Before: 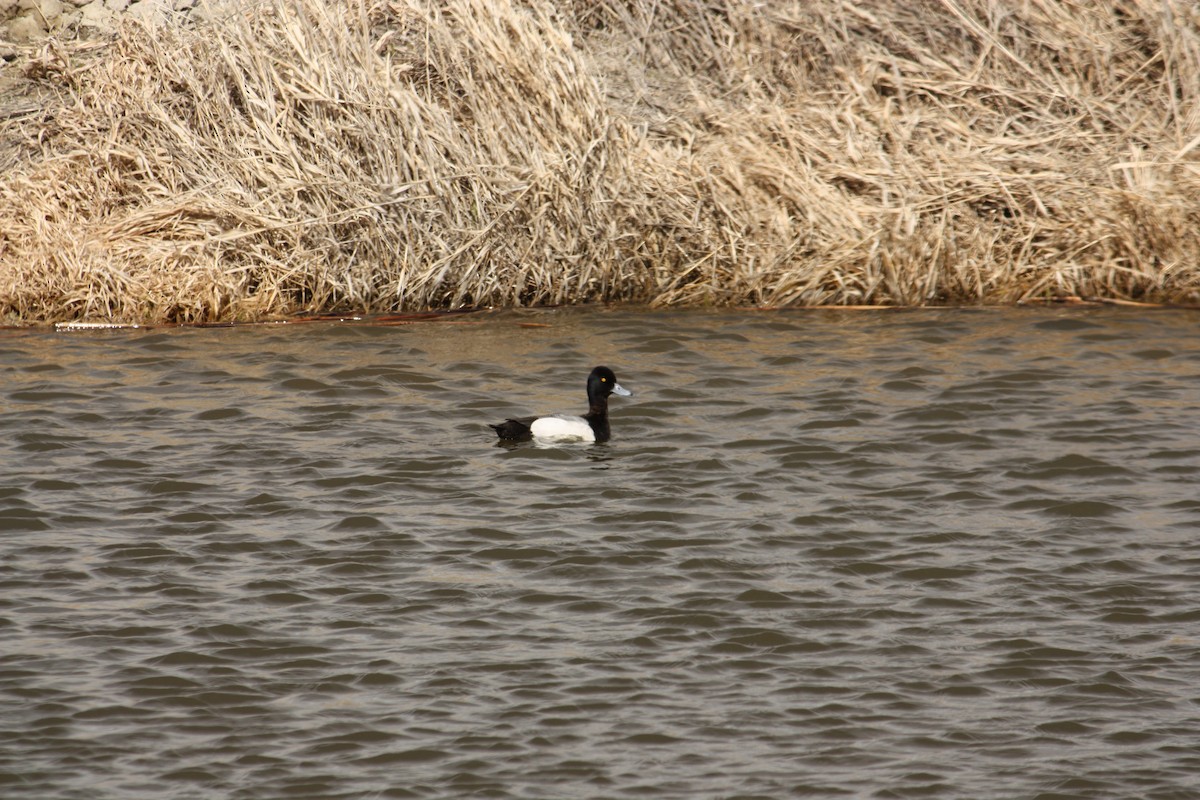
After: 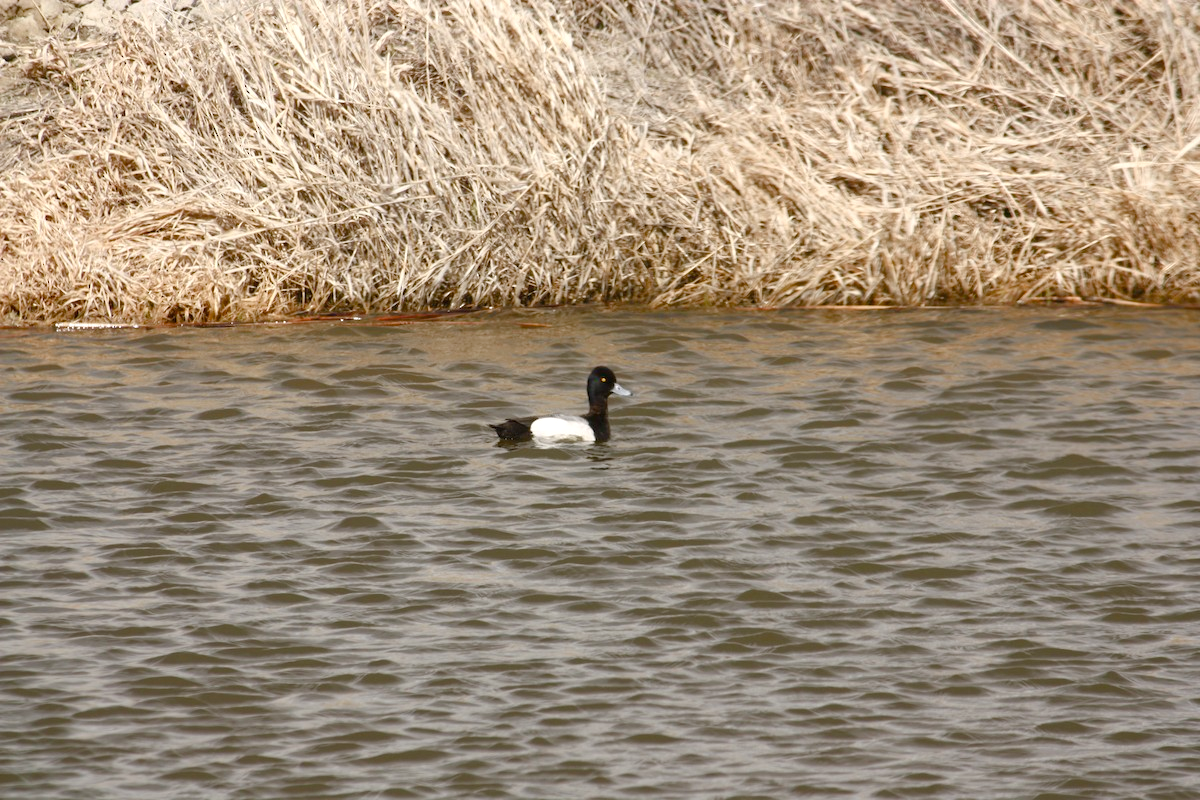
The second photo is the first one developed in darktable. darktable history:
color balance rgb: shadows lift › chroma 1%, shadows lift › hue 113°, highlights gain › chroma 0.2%, highlights gain › hue 333°, perceptual saturation grading › global saturation 20%, perceptual saturation grading › highlights -50%, perceptual saturation grading › shadows 25%, contrast -10%
exposure: exposure 0.507 EV, compensate highlight preservation false
